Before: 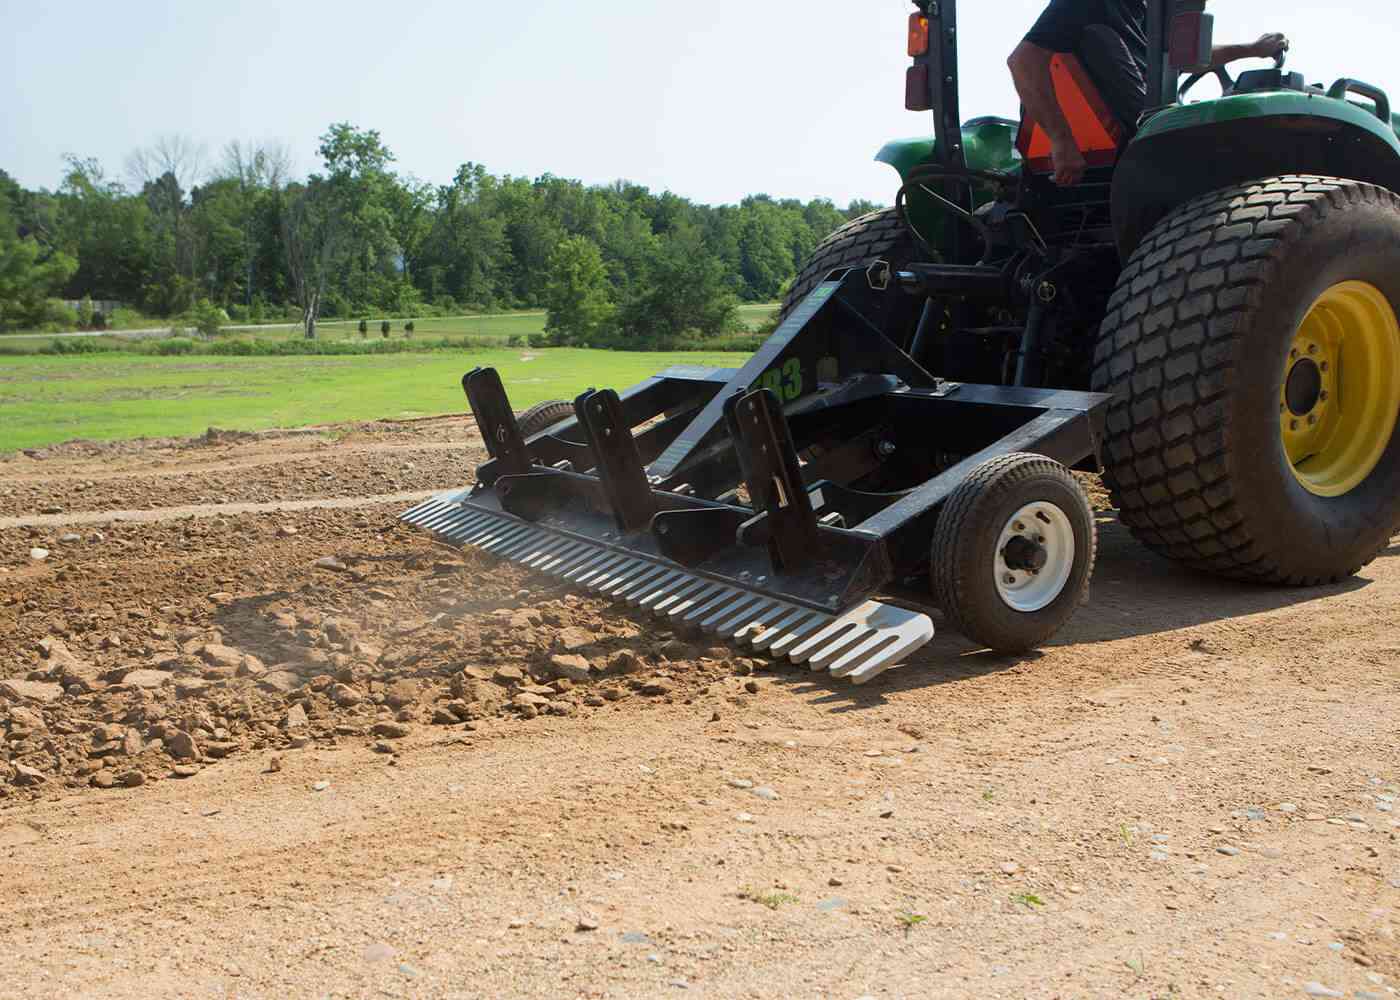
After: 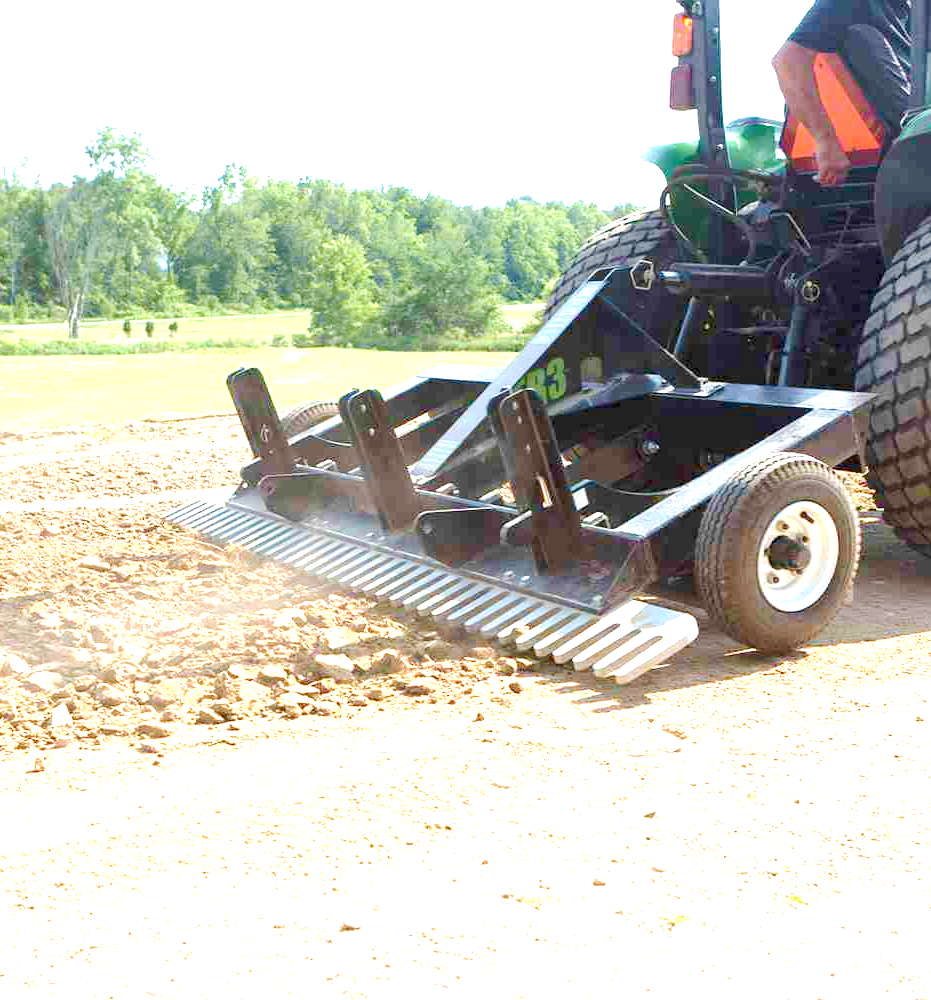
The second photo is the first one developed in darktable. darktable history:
crop: left 16.899%, right 16.556%
base curve: curves: ch0 [(0, 0) (0.158, 0.273) (0.879, 0.895) (1, 1)], preserve colors none
velvia: on, module defaults
exposure: exposure 2.04 EV, compensate highlight preservation false
color correction: highlights a* 0.003, highlights b* -0.283
